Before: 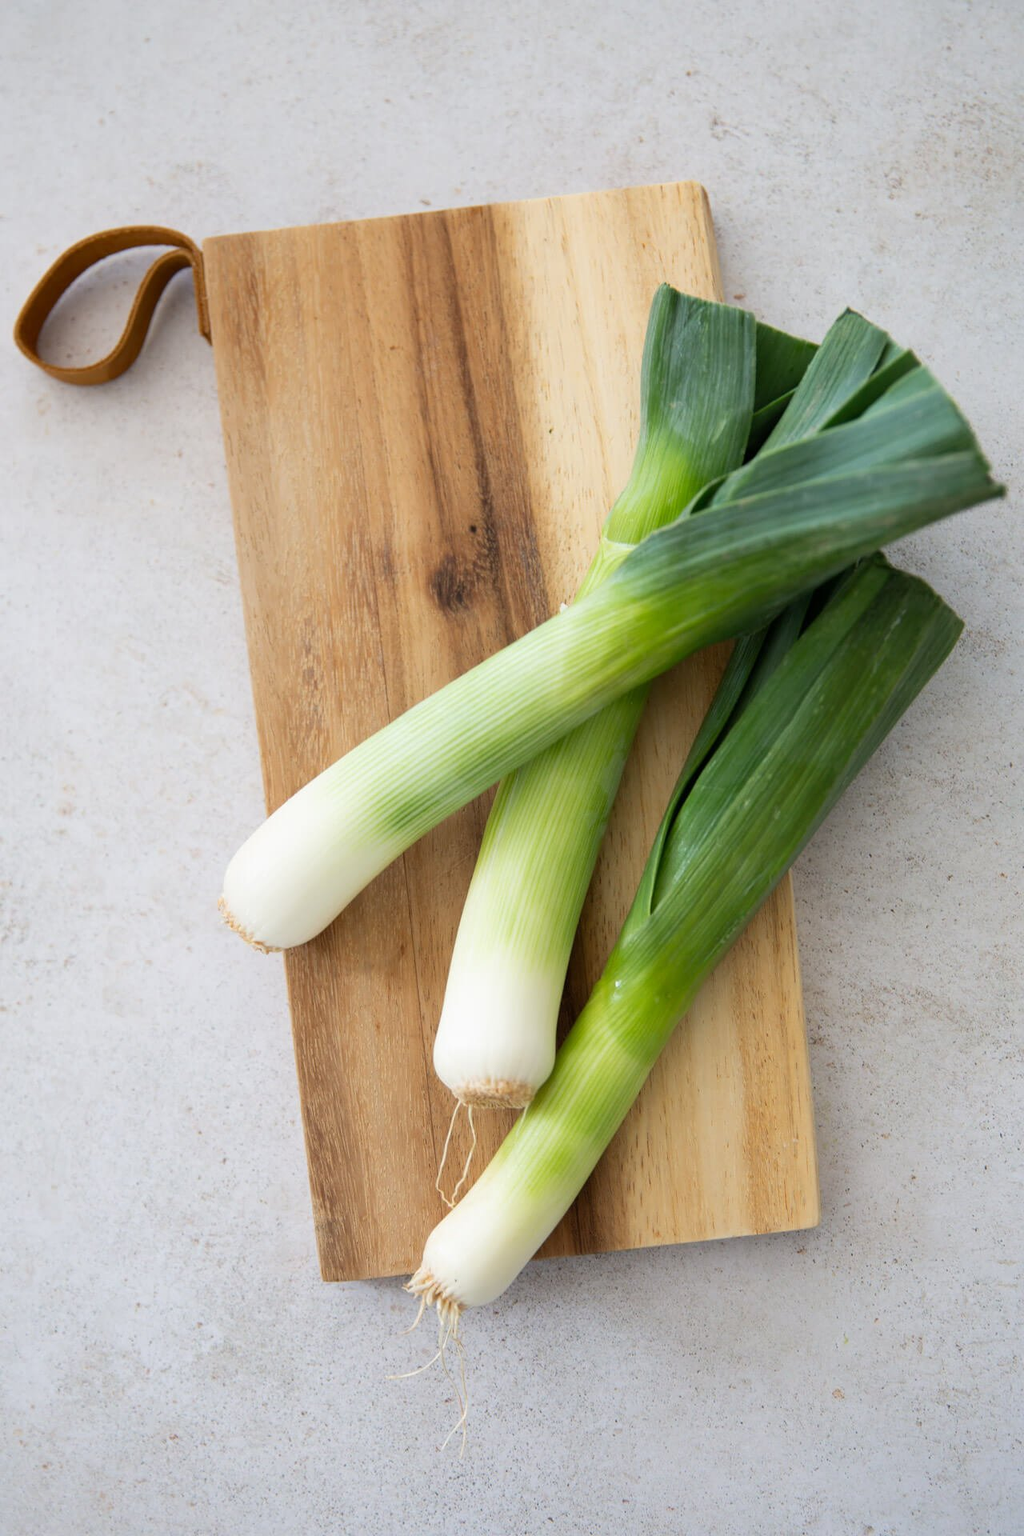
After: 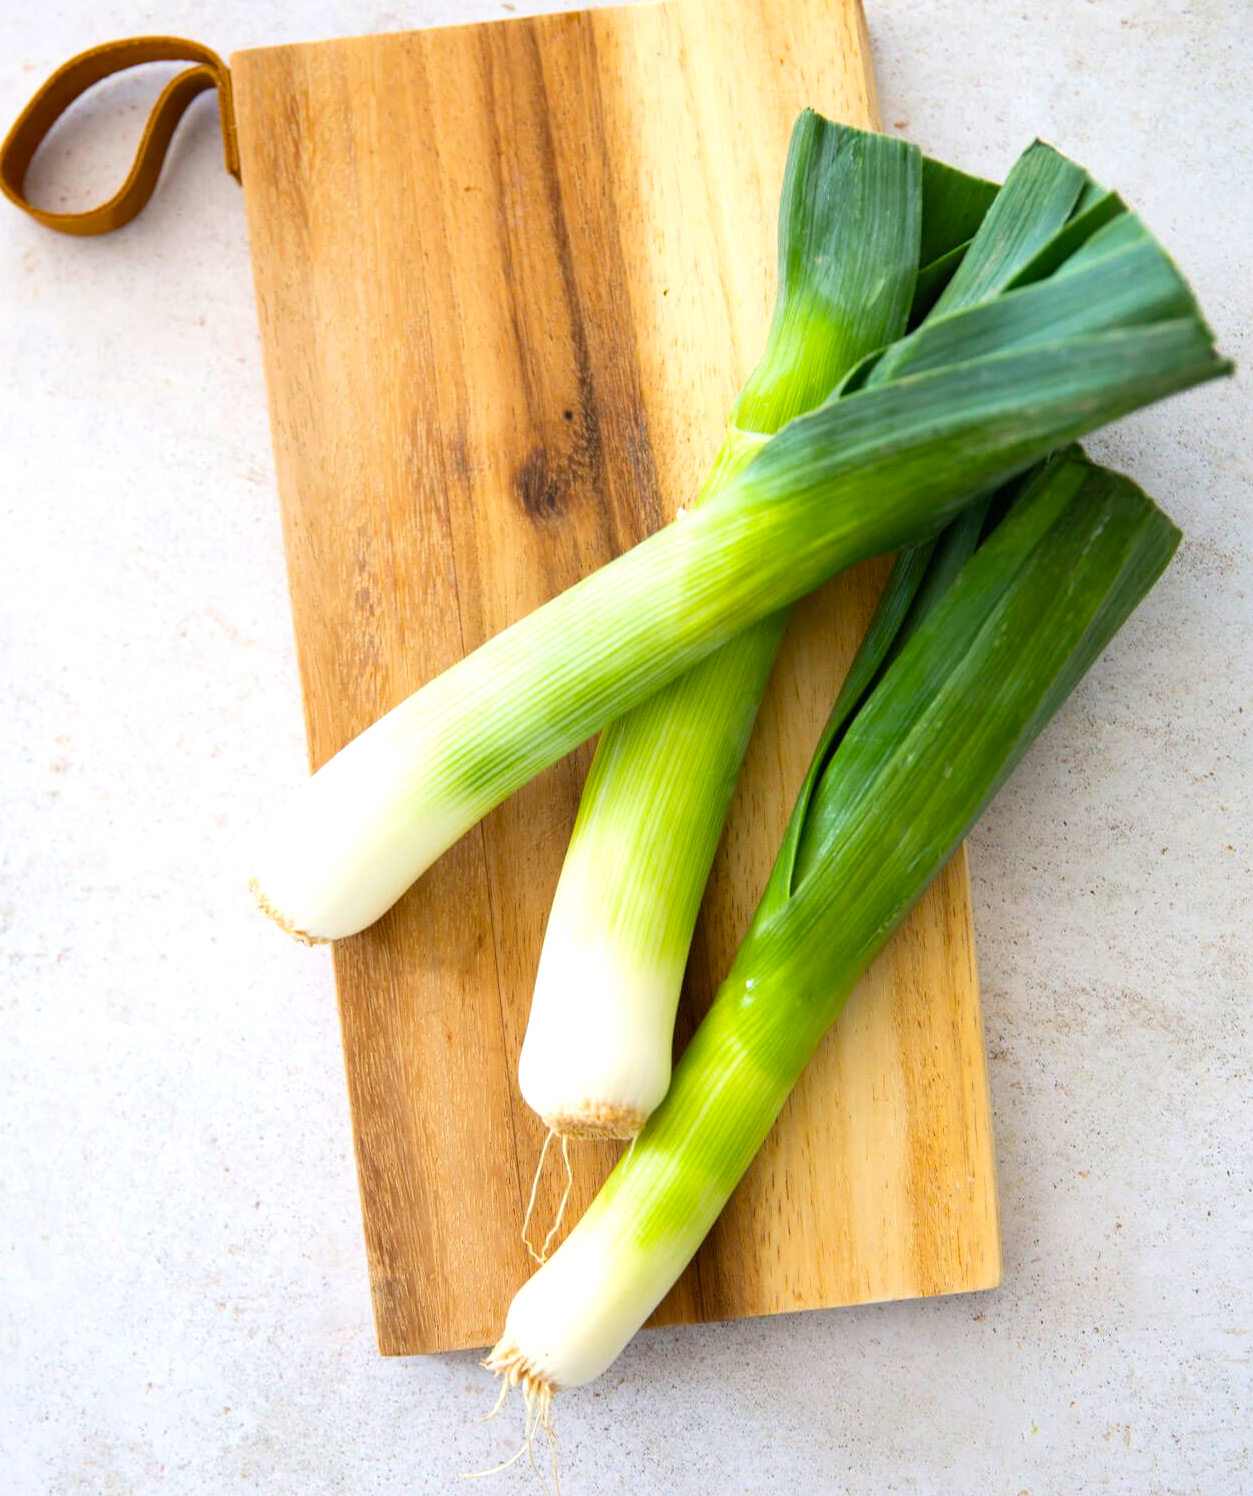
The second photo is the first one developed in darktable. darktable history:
tone equalizer: on, module defaults
color balance rgb: perceptual saturation grading › global saturation 25%, global vibrance 20%
crop and rotate: left 1.814%, top 12.818%, right 0.25%, bottom 9.225%
exposure: black level correction 0, exposure 0.5 EV, compensate exposure bias true, compensate highlight preservation false
contrast brightness saturation: contrast 0.08, saturation 0.02
